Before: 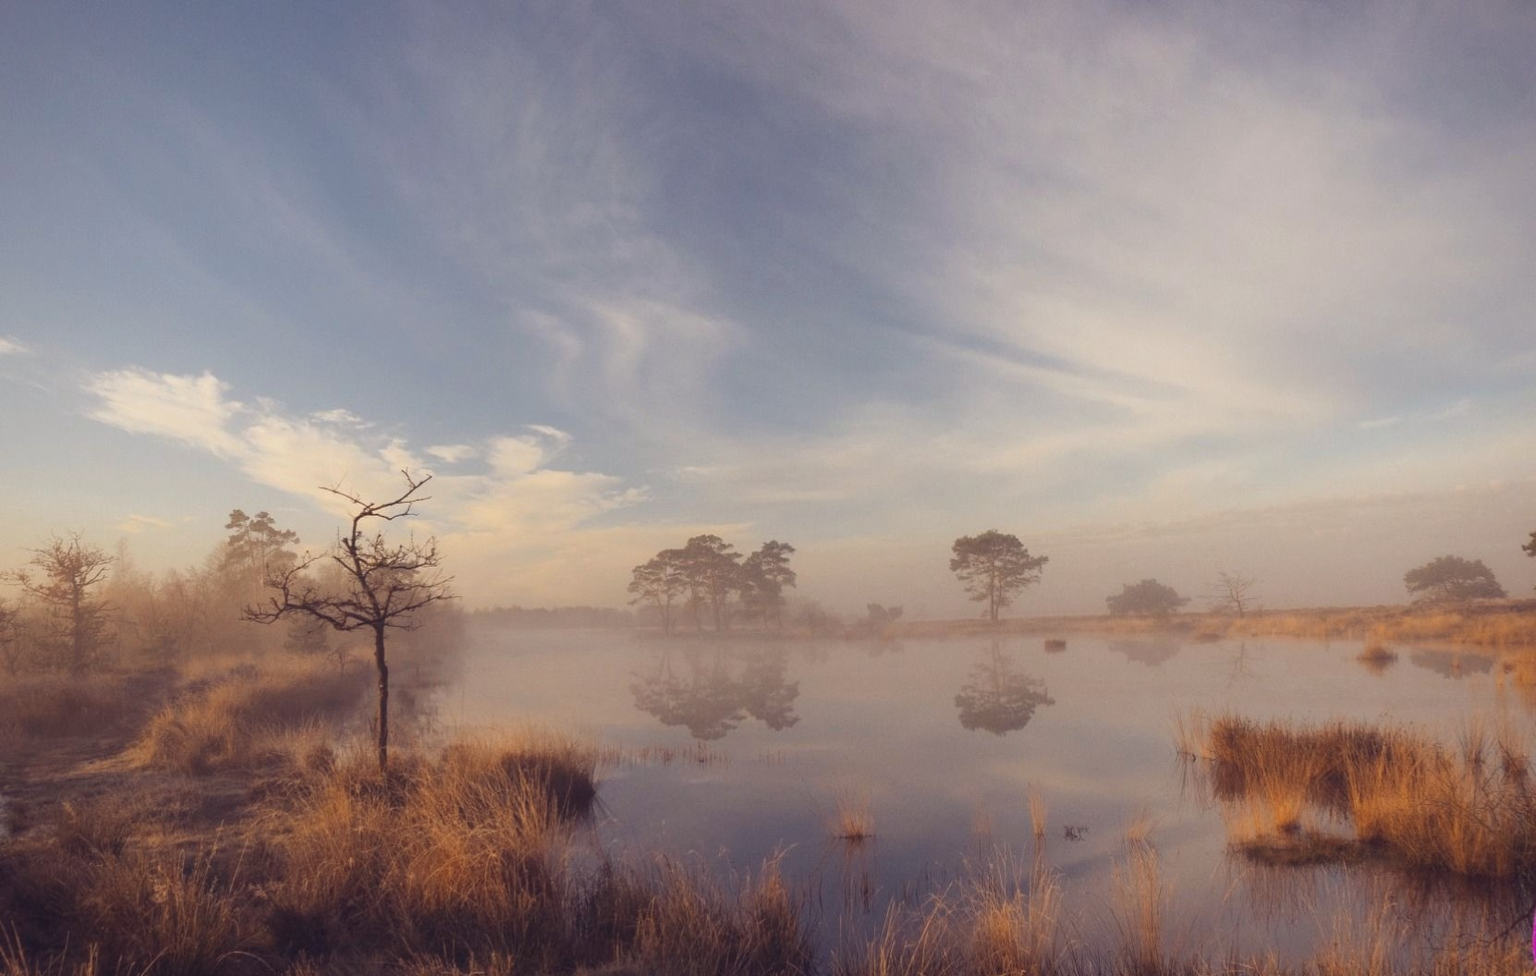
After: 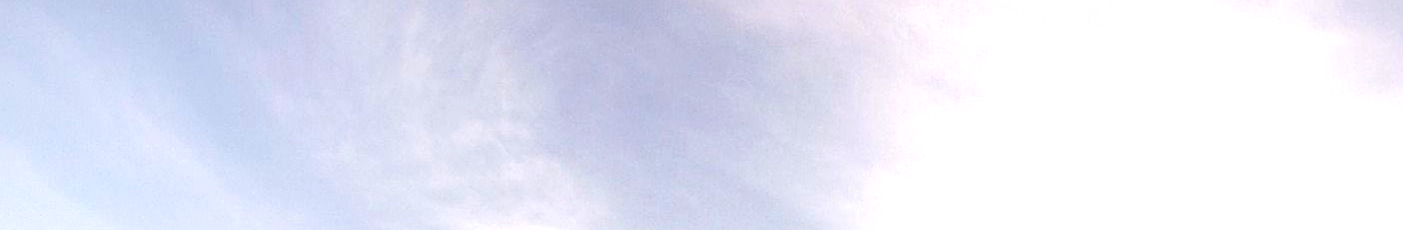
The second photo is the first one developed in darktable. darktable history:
exposure: black level correction -0.023, exposure 1.396 EV, compensate highlight preservation false
sharpen: on, module defaults
crop and rotate: left 9.639%, top 9.419%, right 5.938%, bottom 68.746%
